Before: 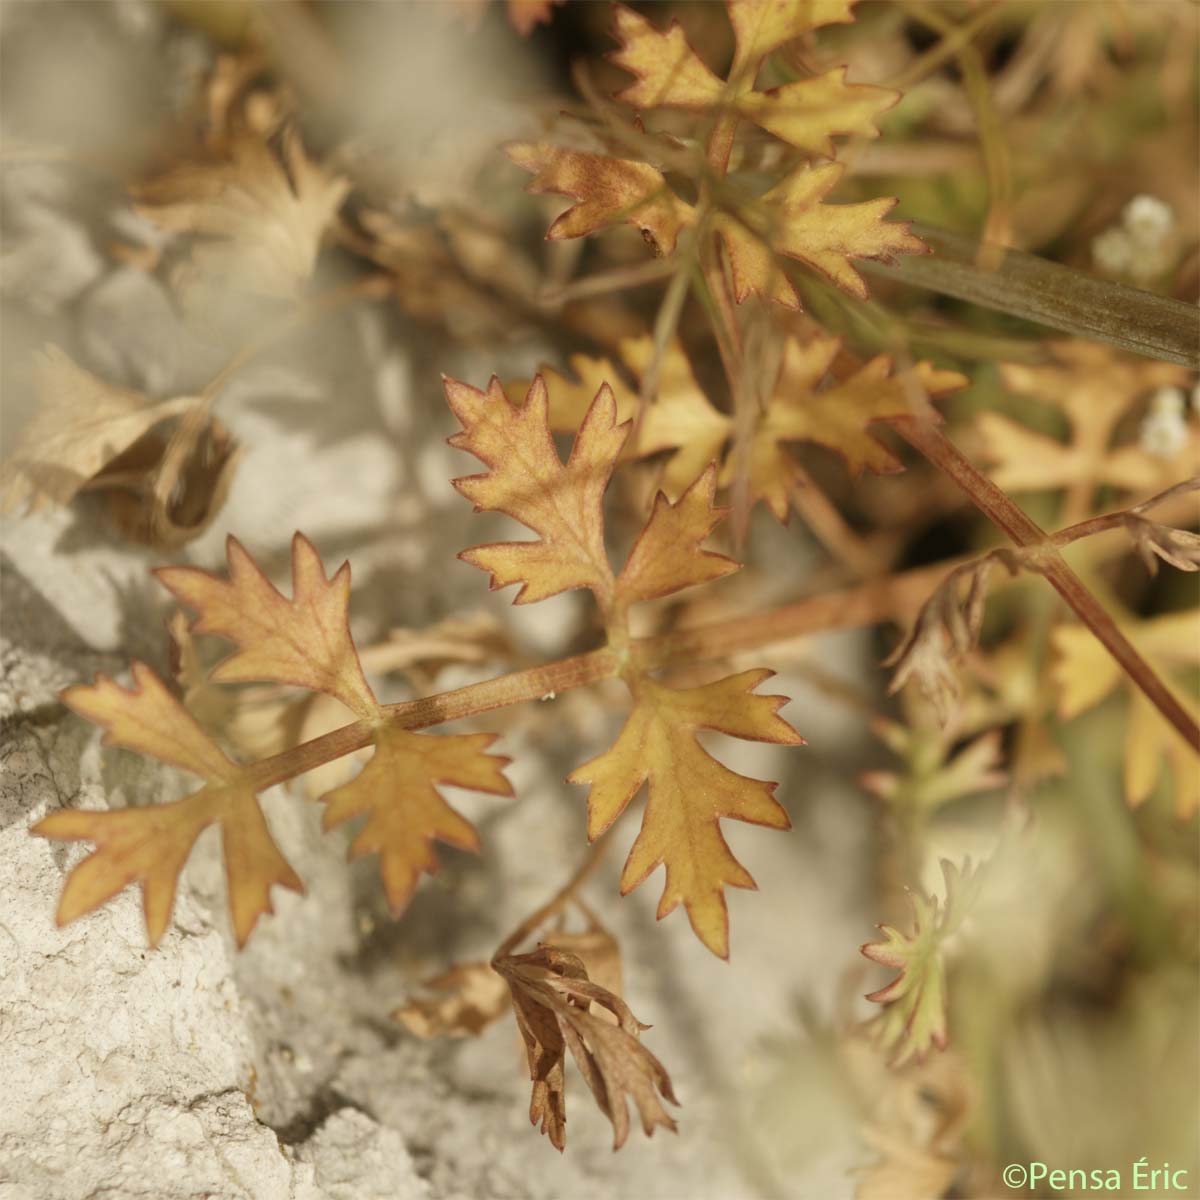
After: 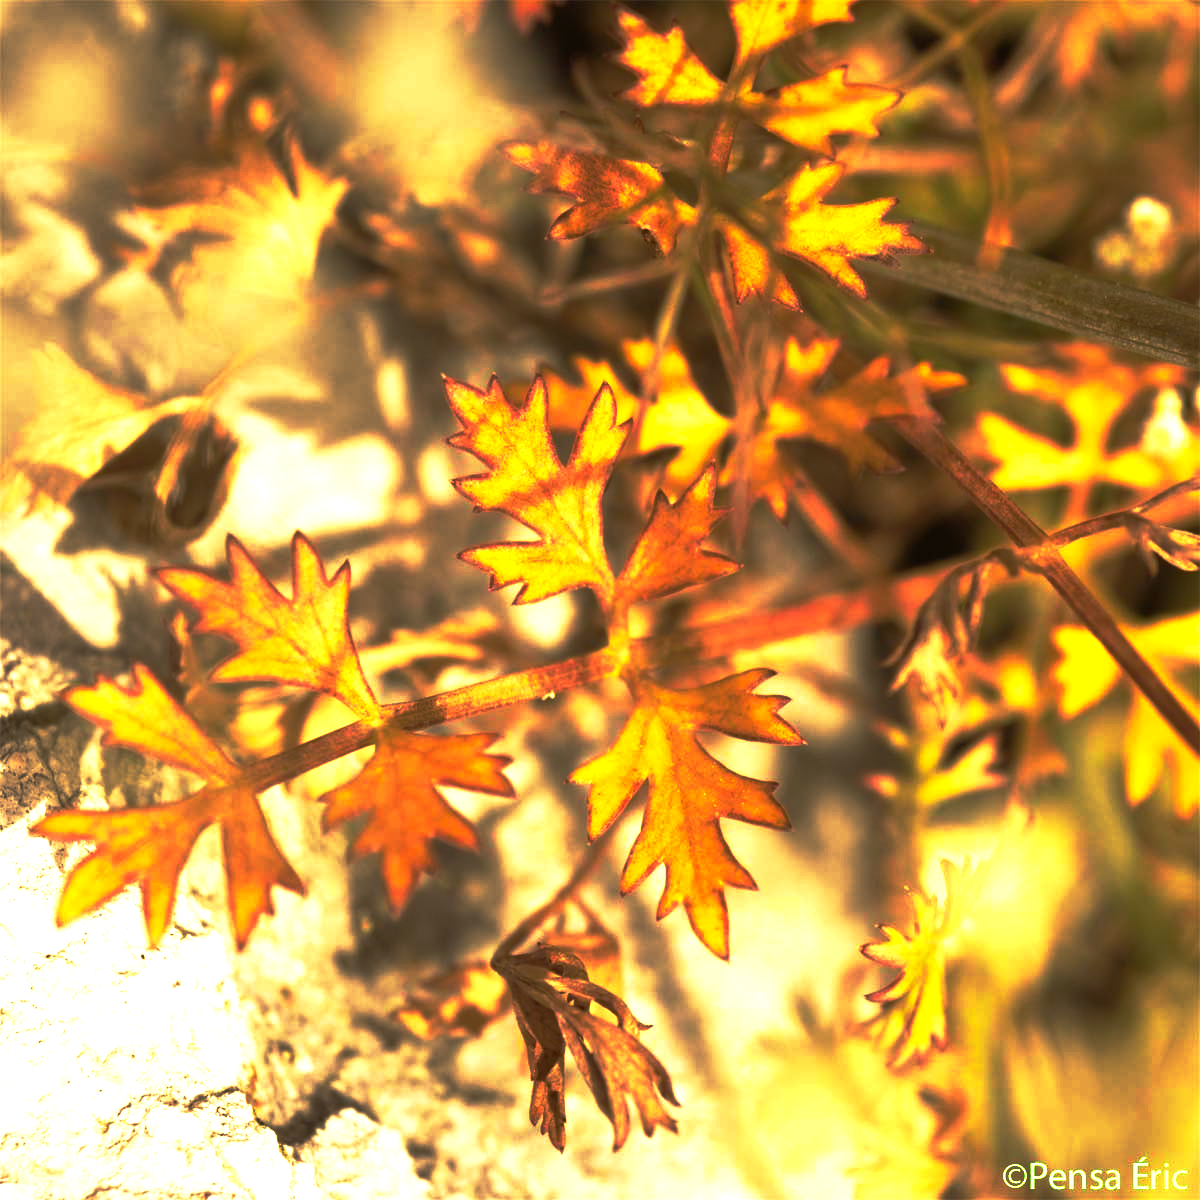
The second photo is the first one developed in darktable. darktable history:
exposure: exposure 1 EV, compensate highlight preservation false
color balance rgb: shadows lift › chroma 6.076%, shadows lift › hue 303.57°, highlights gain › chroma 0.602%, highlights gain › hue 56.02°, perceptual saturation grading › global saturation -0.401%, global vibrance 30.562%, contrast 9.586%
base curve: curves: ch0 [(0, 0) (0.564, 0.291) (0.802, 0.731) (1, 1)], preserve colors none
